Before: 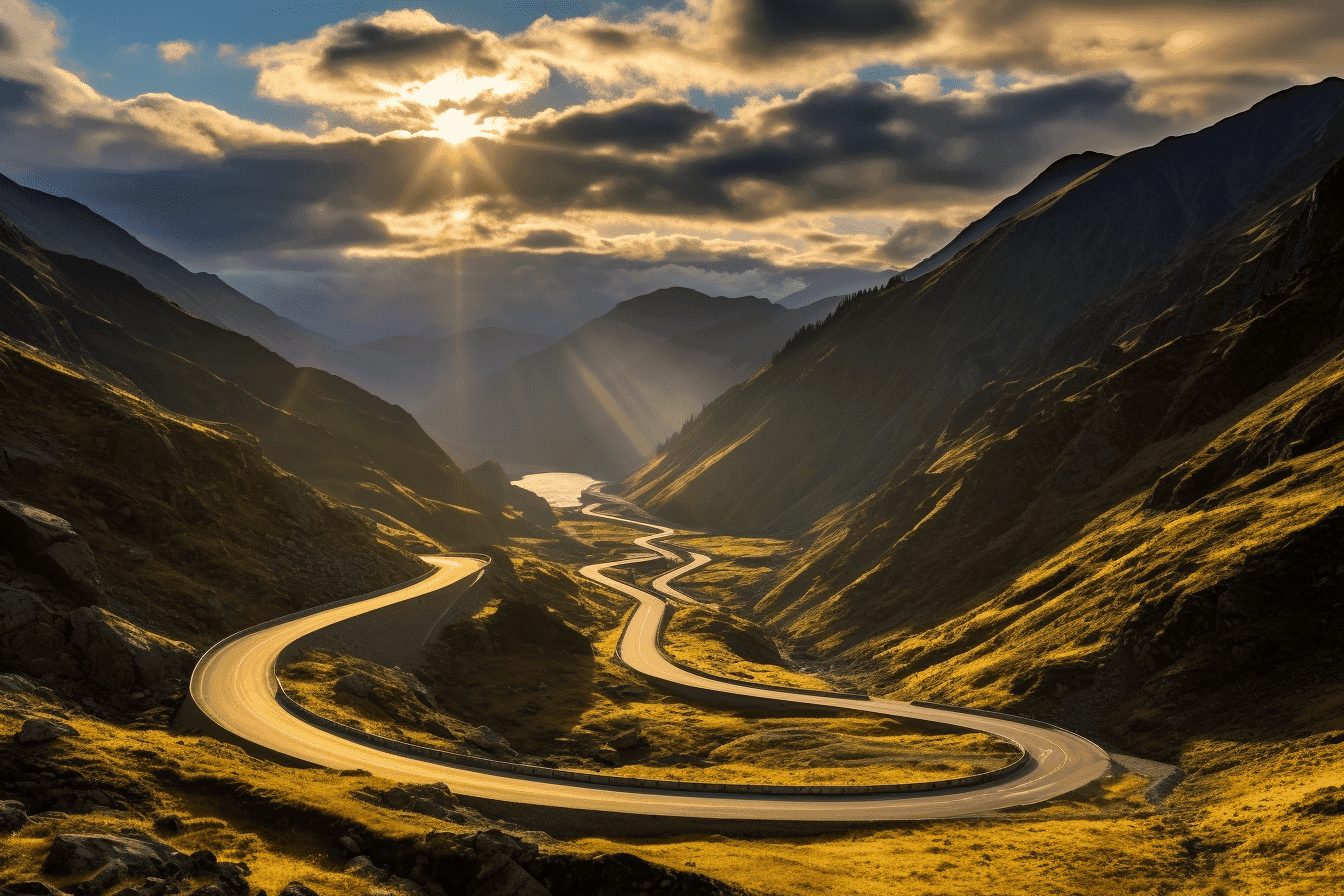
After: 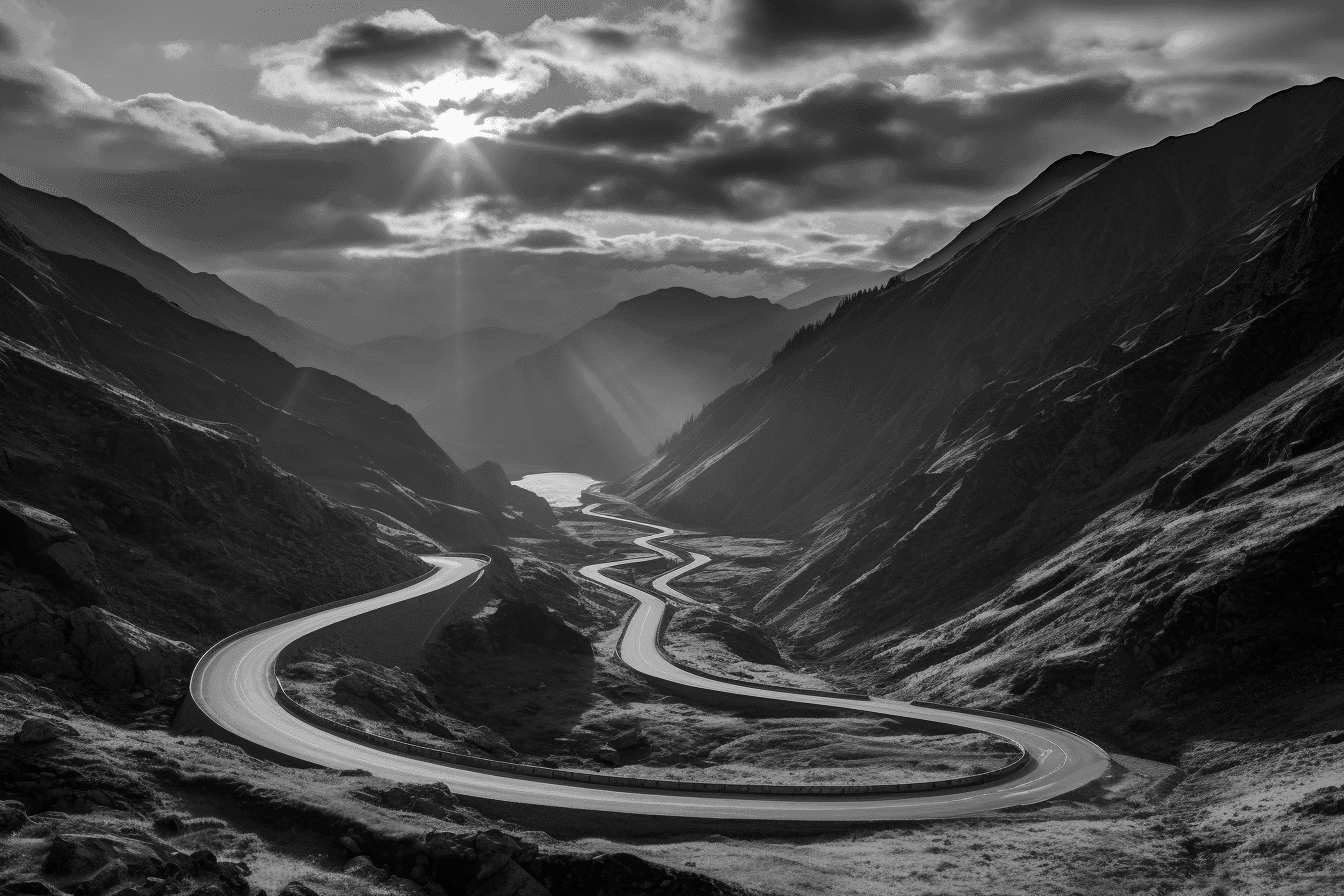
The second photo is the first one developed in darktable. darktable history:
vignetting: fall-off start 100.21%
color calibration: output gray [0.18, 0.41, 0.41, 0], illuminant as shot in camera, x 0.379, y 0.397, temperature 4138.87 K
